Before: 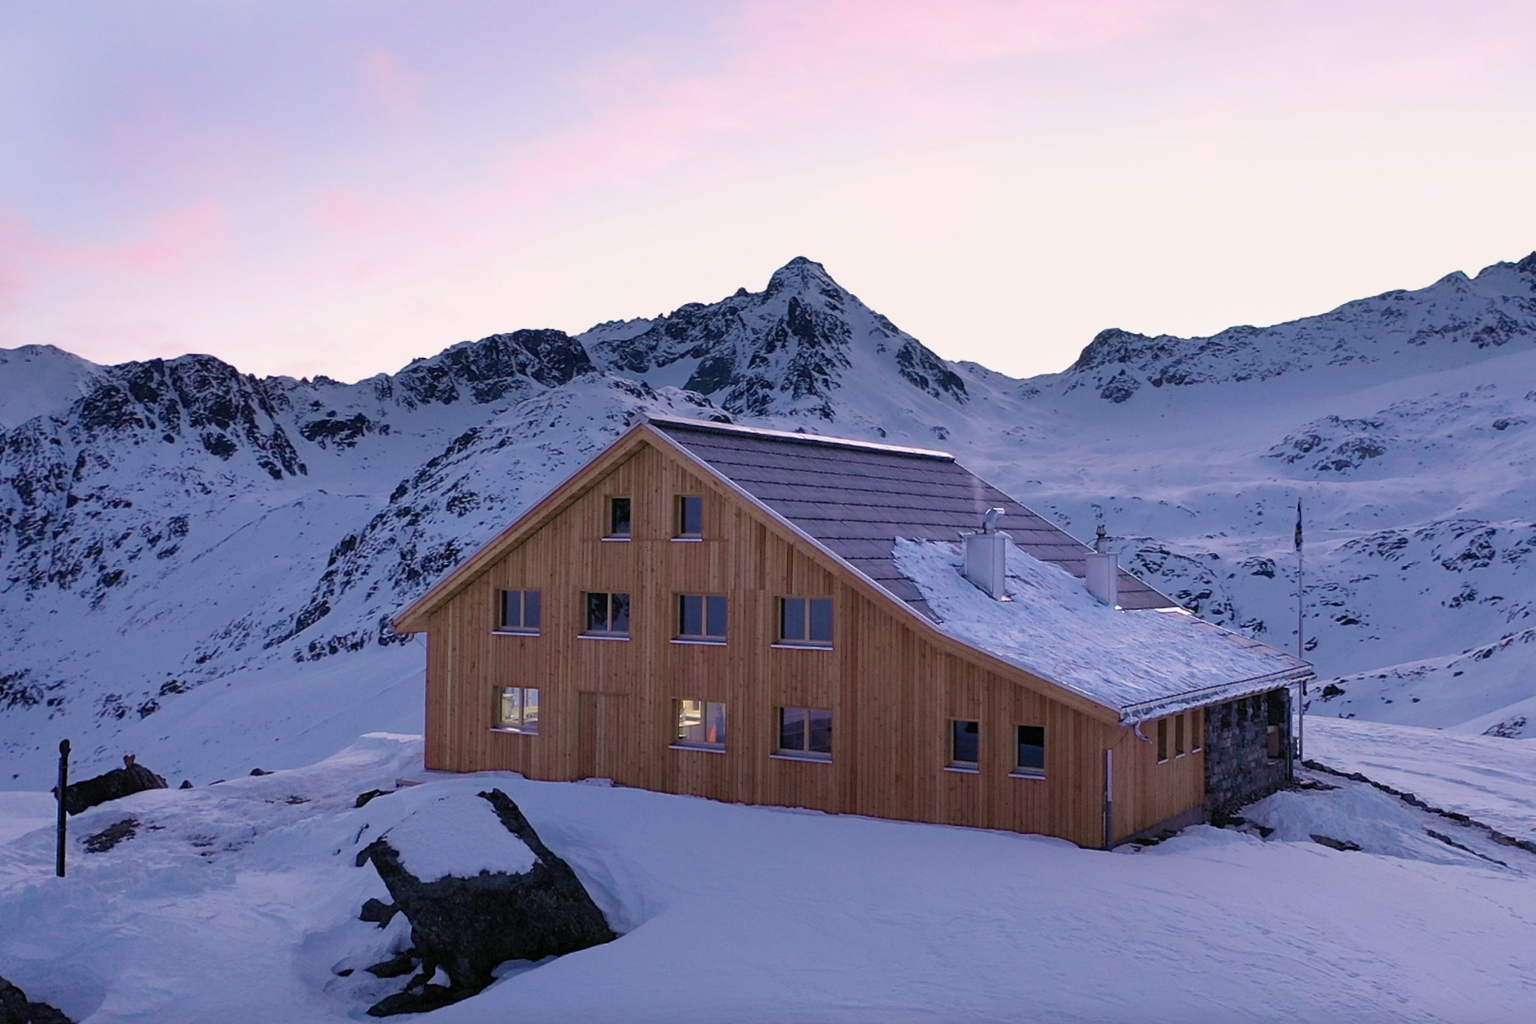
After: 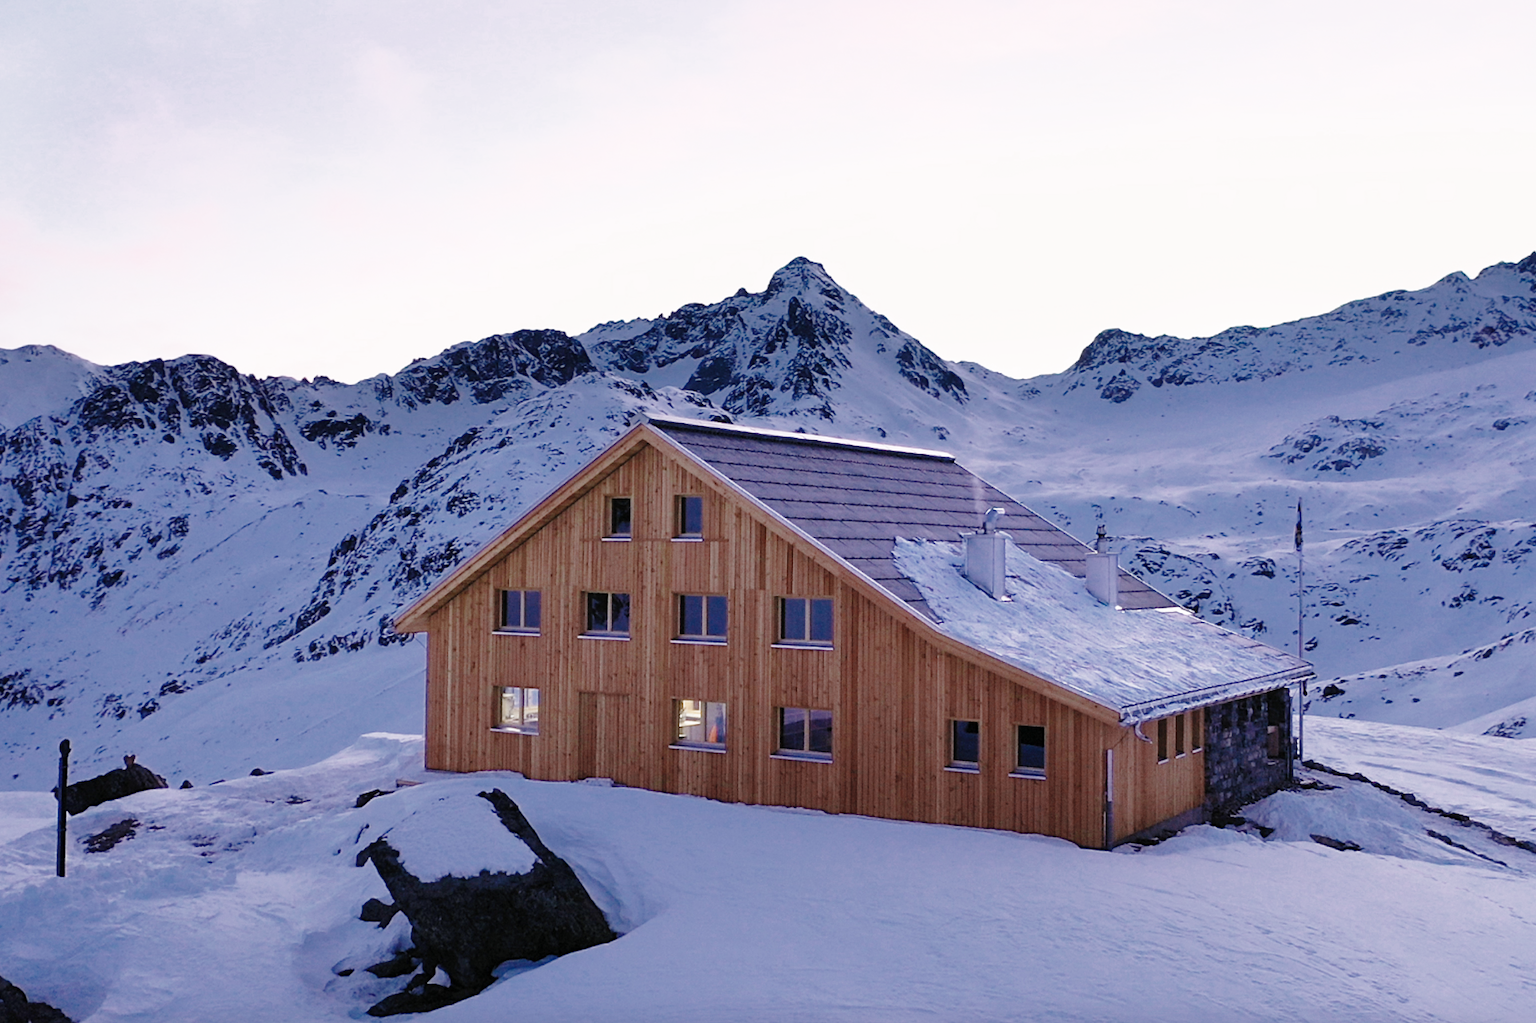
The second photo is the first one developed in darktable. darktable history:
color zones: curves: ch0 [(0, 0.5) (0.125, 0.4) (0.25, 0.5) (0.375, 0.4) (0.5, 0.4) (0.625, 0.35) (0.75, 0.35) (0.875, 0.5)]; ch1 [(0, 0.35) (0.125, 0.45) (0.25, 0.35) (0.375, 0.35) (0.5, 0.35) (0.625, 0.35) (0.75, 0.45) (0.875, 0.35)]; ch2 [(0, 0.6) (0.125, 0.5) (0.25, 0.5) (0.375, 0.6) (0.5, 0.6) (0.625, 0.5) (0.75, 0.5) (0.875, 0.5)]
base curve: curves: ch0 [(0, 0) (0.028, 0.03) (0.121, 0.232) (0.46, 0.748) (0.859, 0.968) (1, 1)], preserve colors none
